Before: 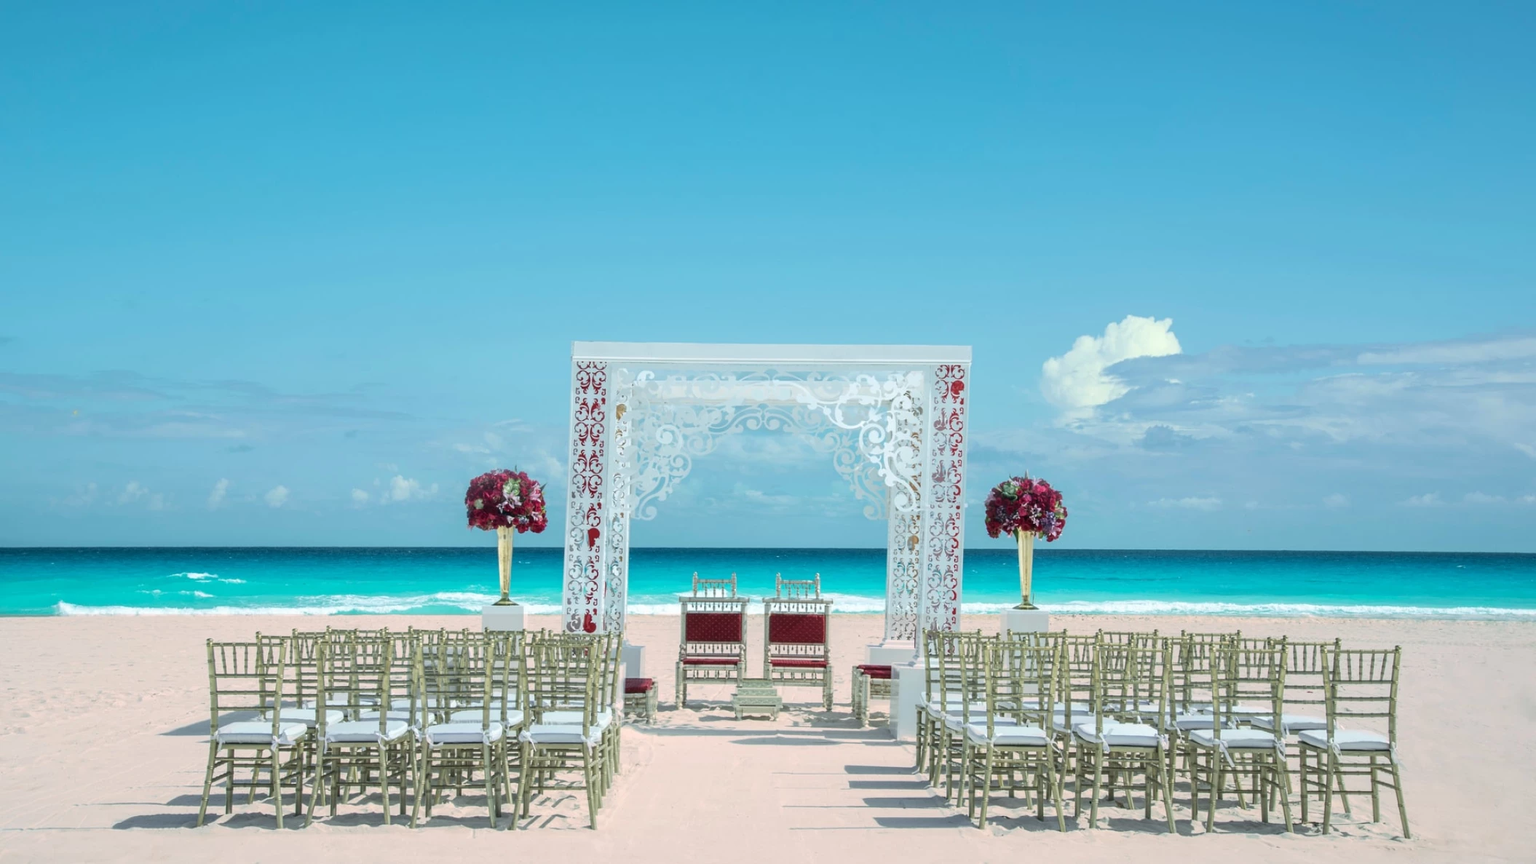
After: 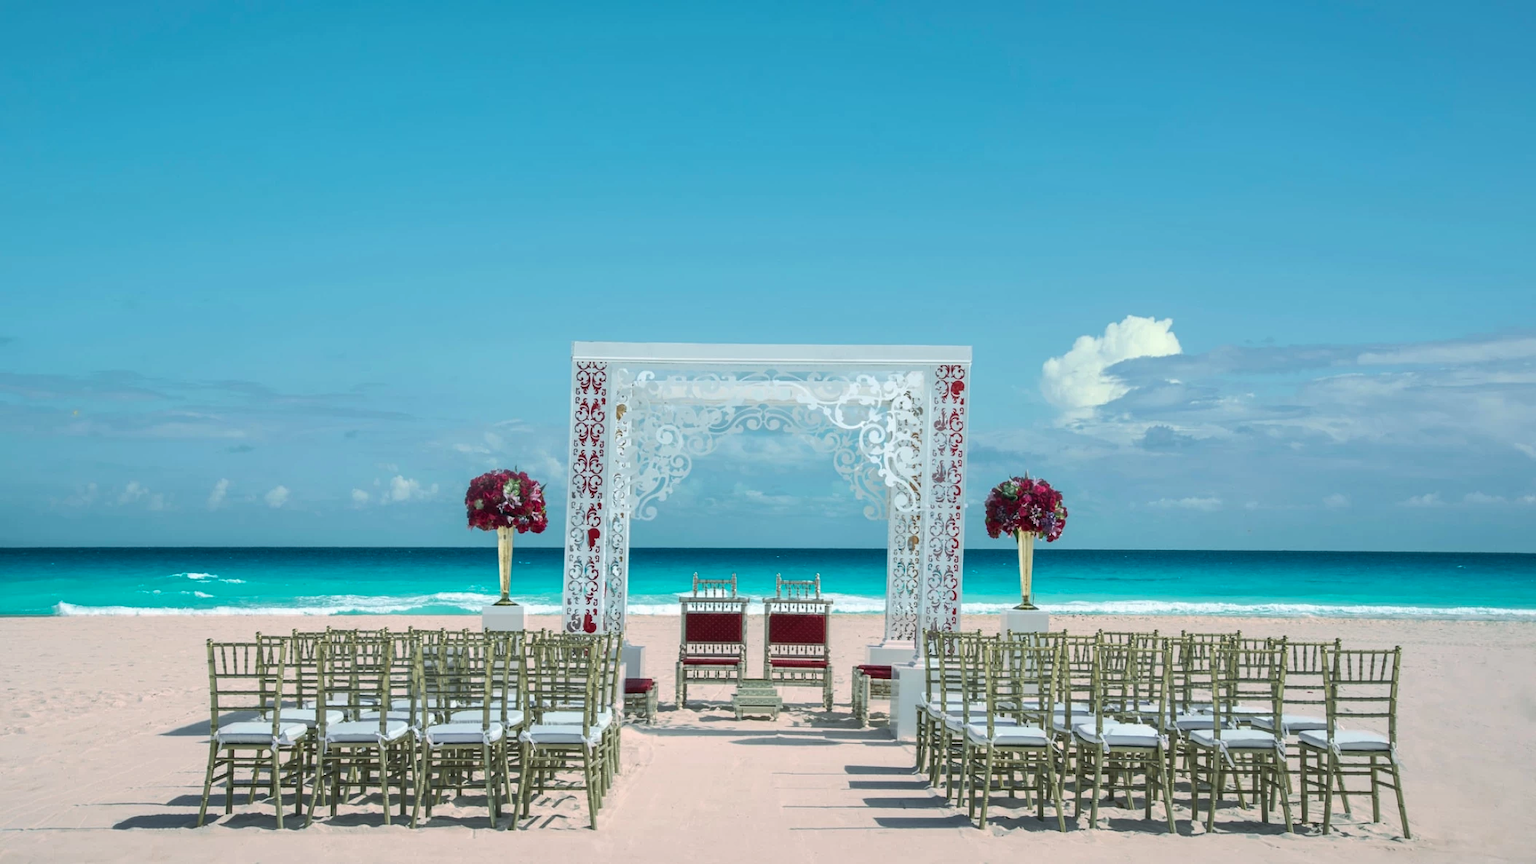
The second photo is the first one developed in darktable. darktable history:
shadows and highlights: radius 336.27, shadows 28.32, soften with gaussian
